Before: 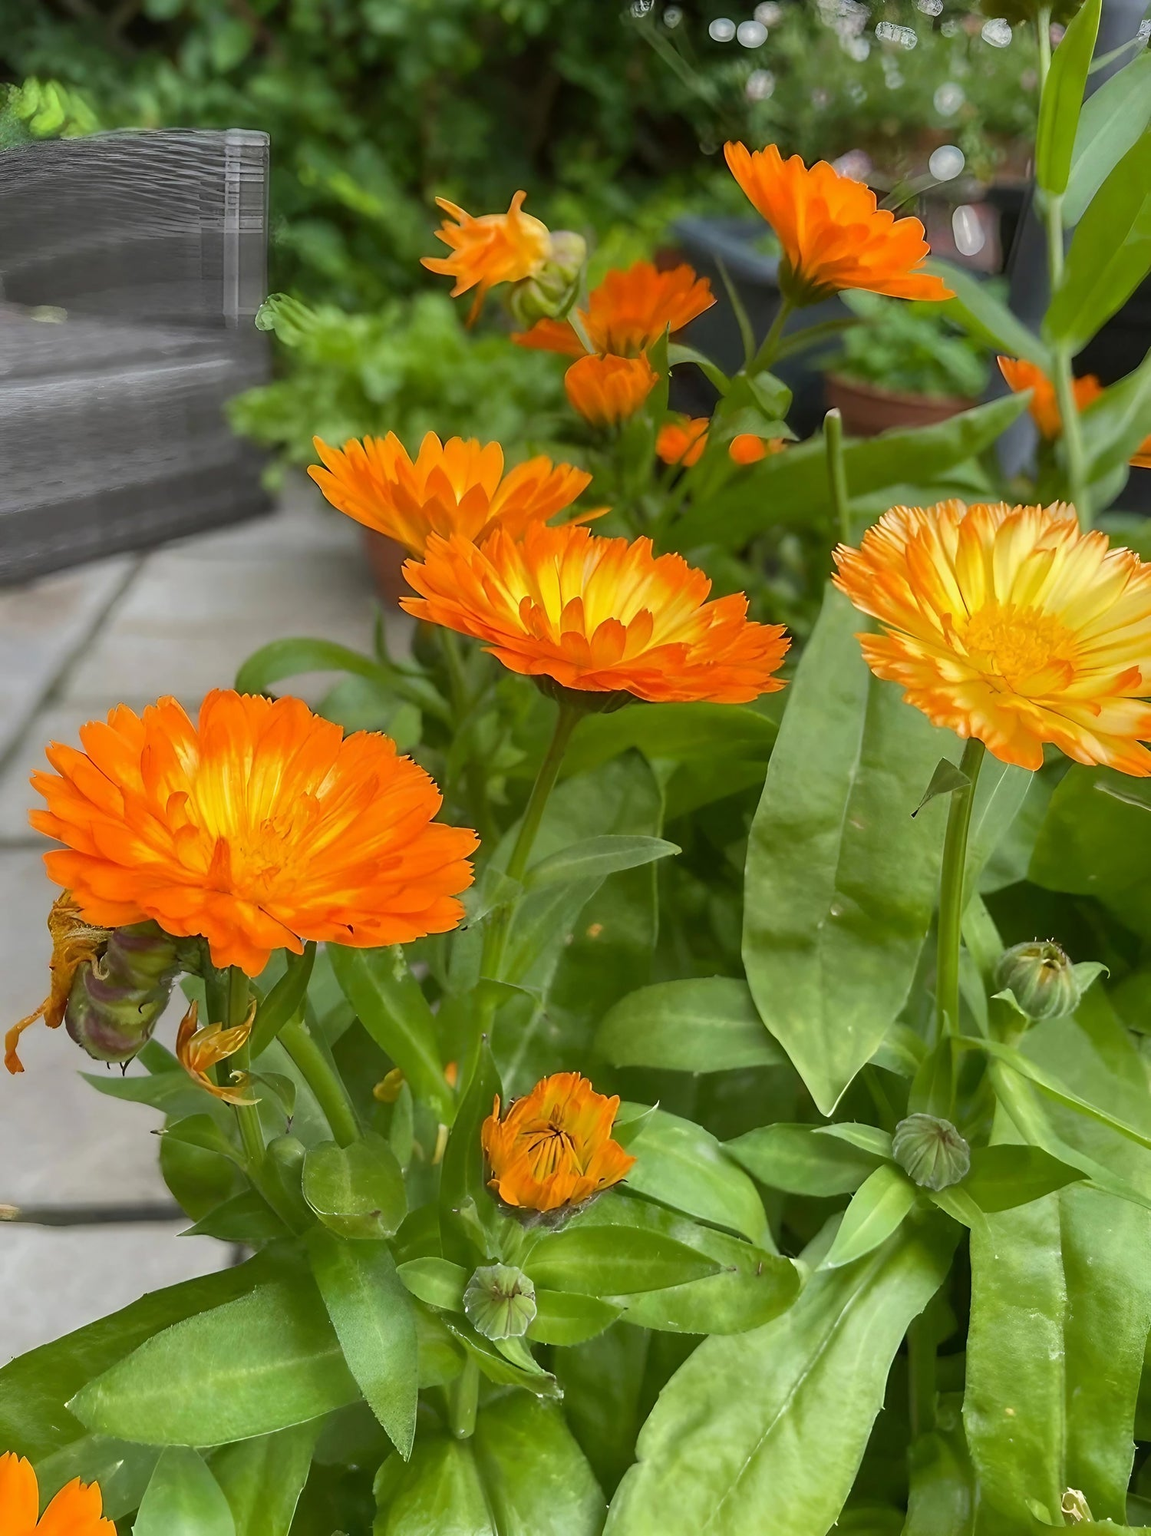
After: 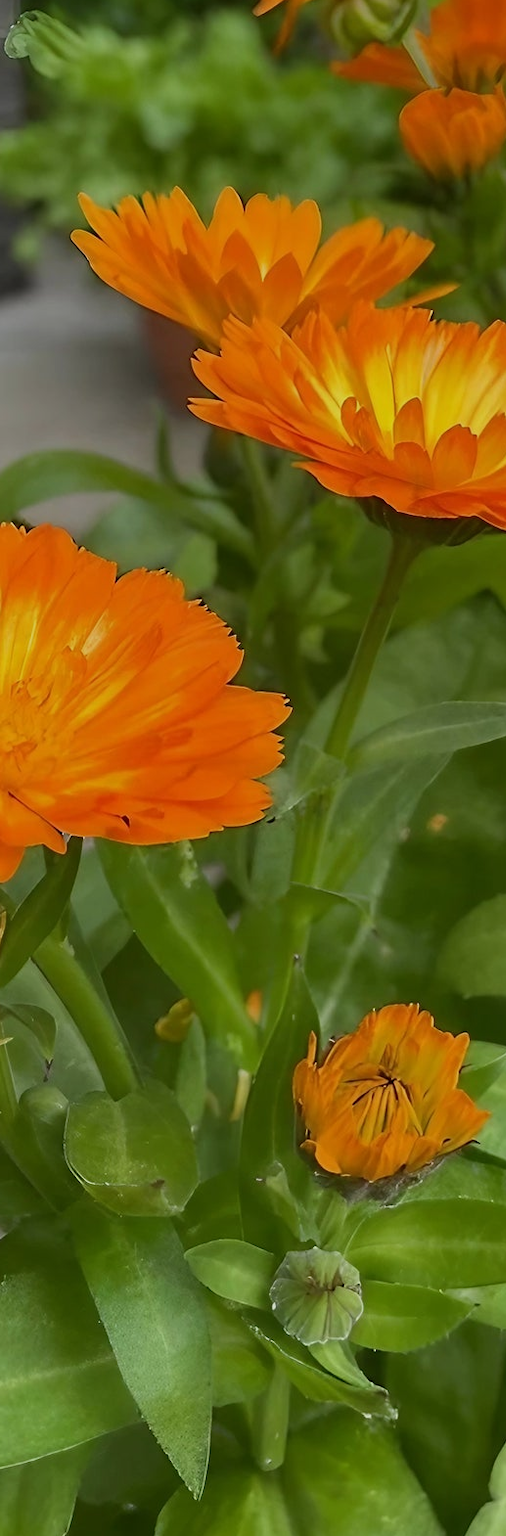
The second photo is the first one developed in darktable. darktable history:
exposure: exposure -0.49 EV, compensate highlight preservation false
crop and rotate: left 21.907%, top 18.541%, right 43.495%, bottom 2.98%
